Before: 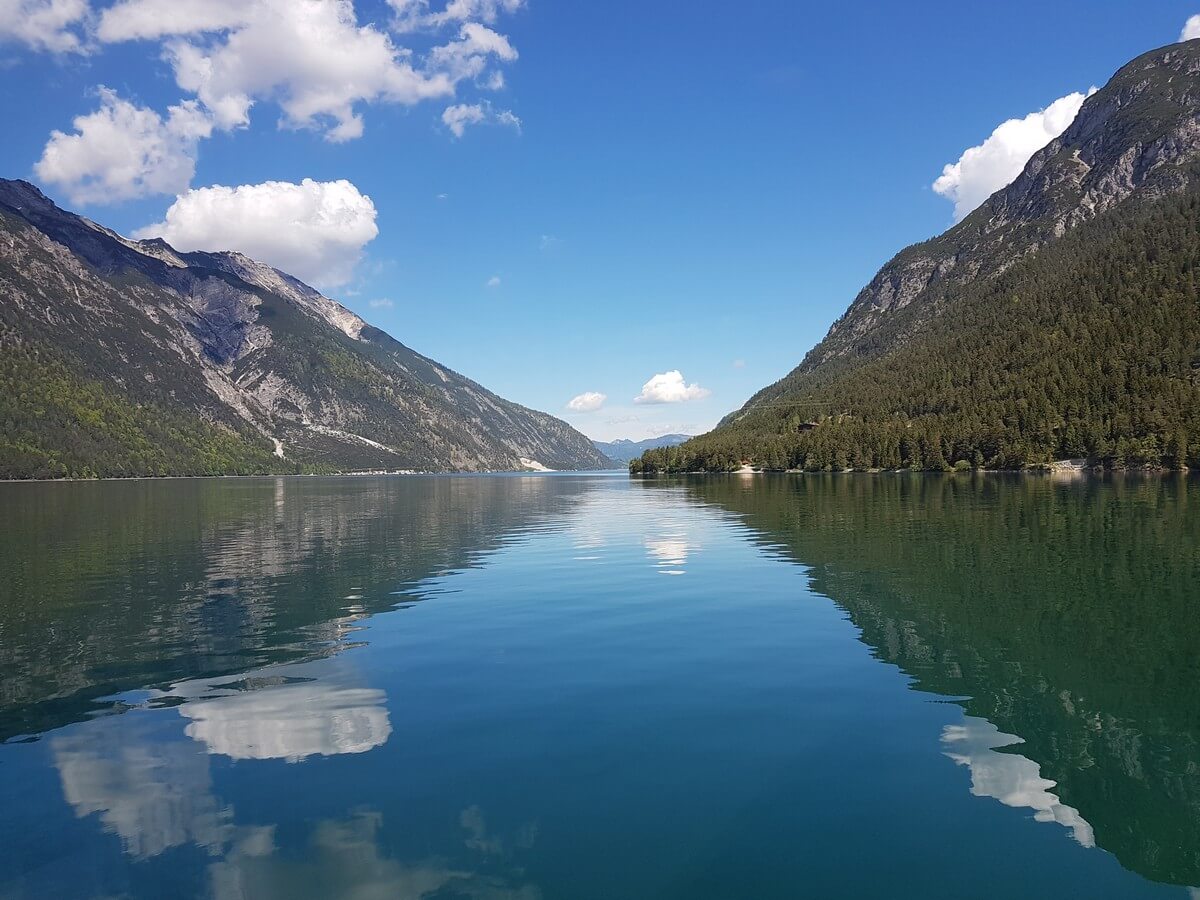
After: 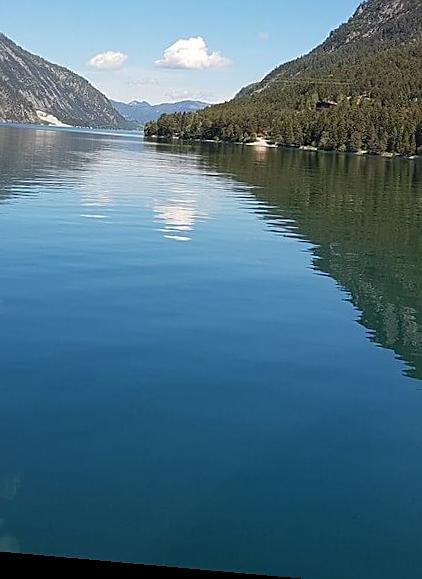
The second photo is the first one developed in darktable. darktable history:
crop: left 40.878%, top 39.176%, right 25.993%, bottom 3.081%
rotate and perspective: rotation 5.12°, automatic cropping off
sharpen: on, module defaults
